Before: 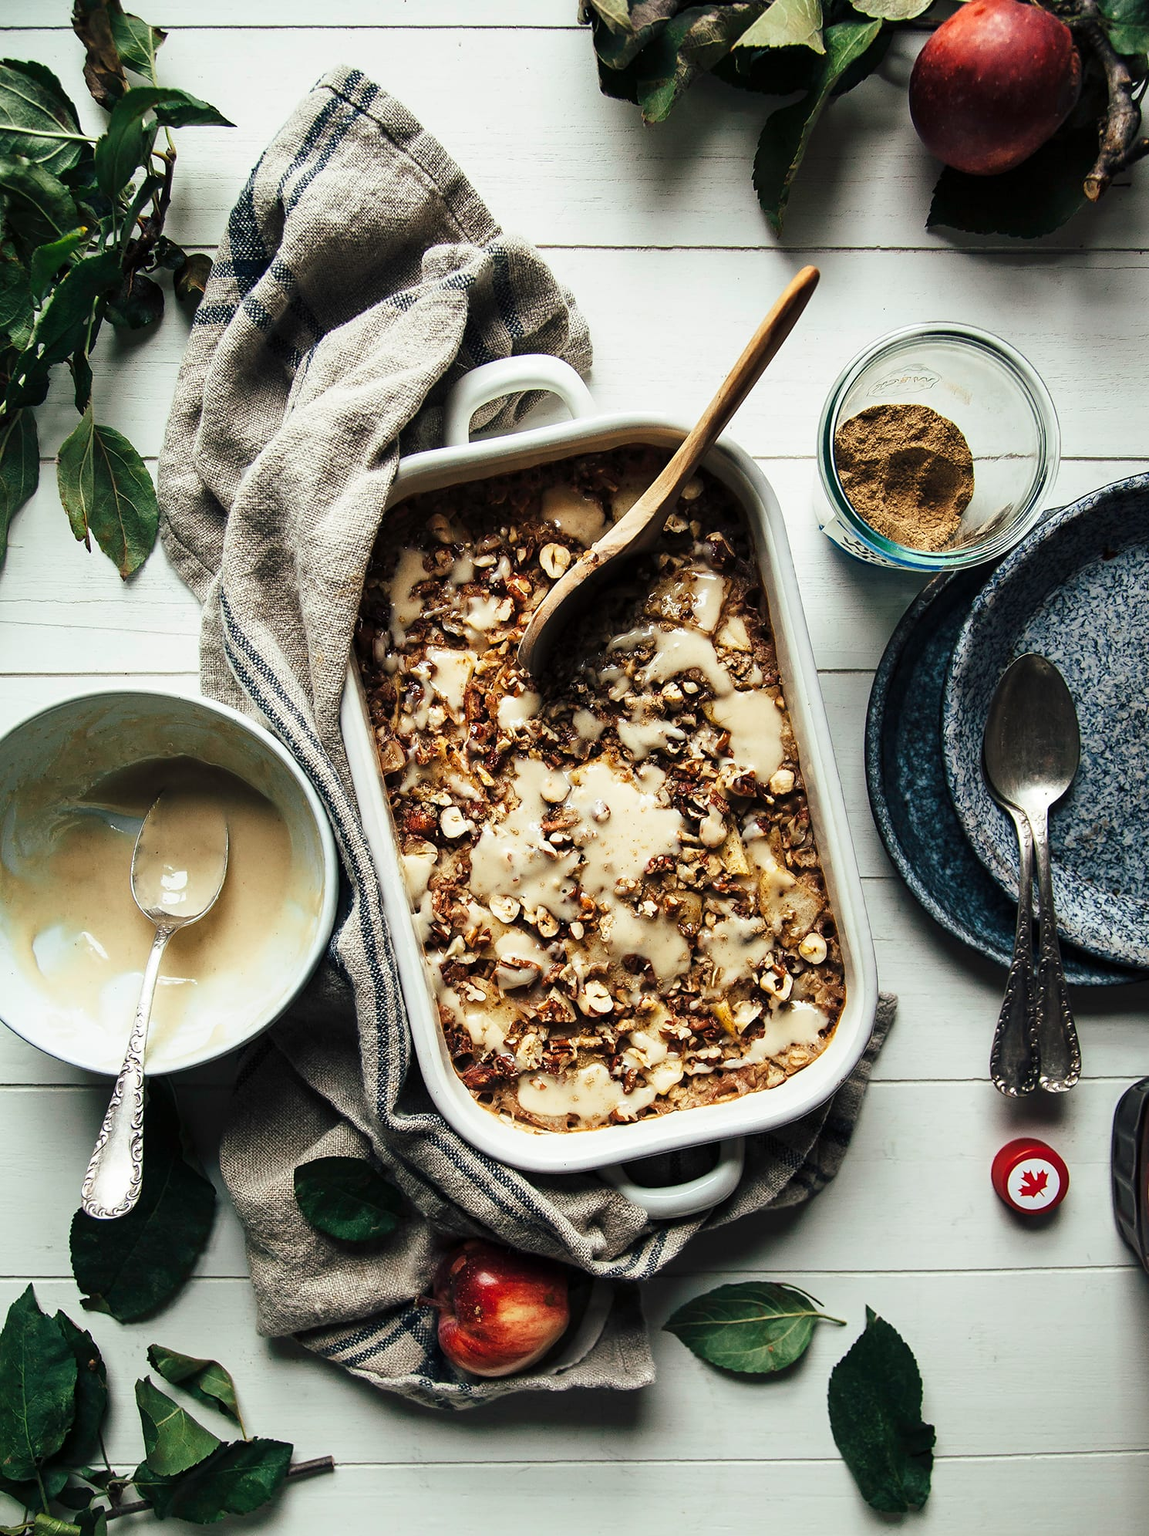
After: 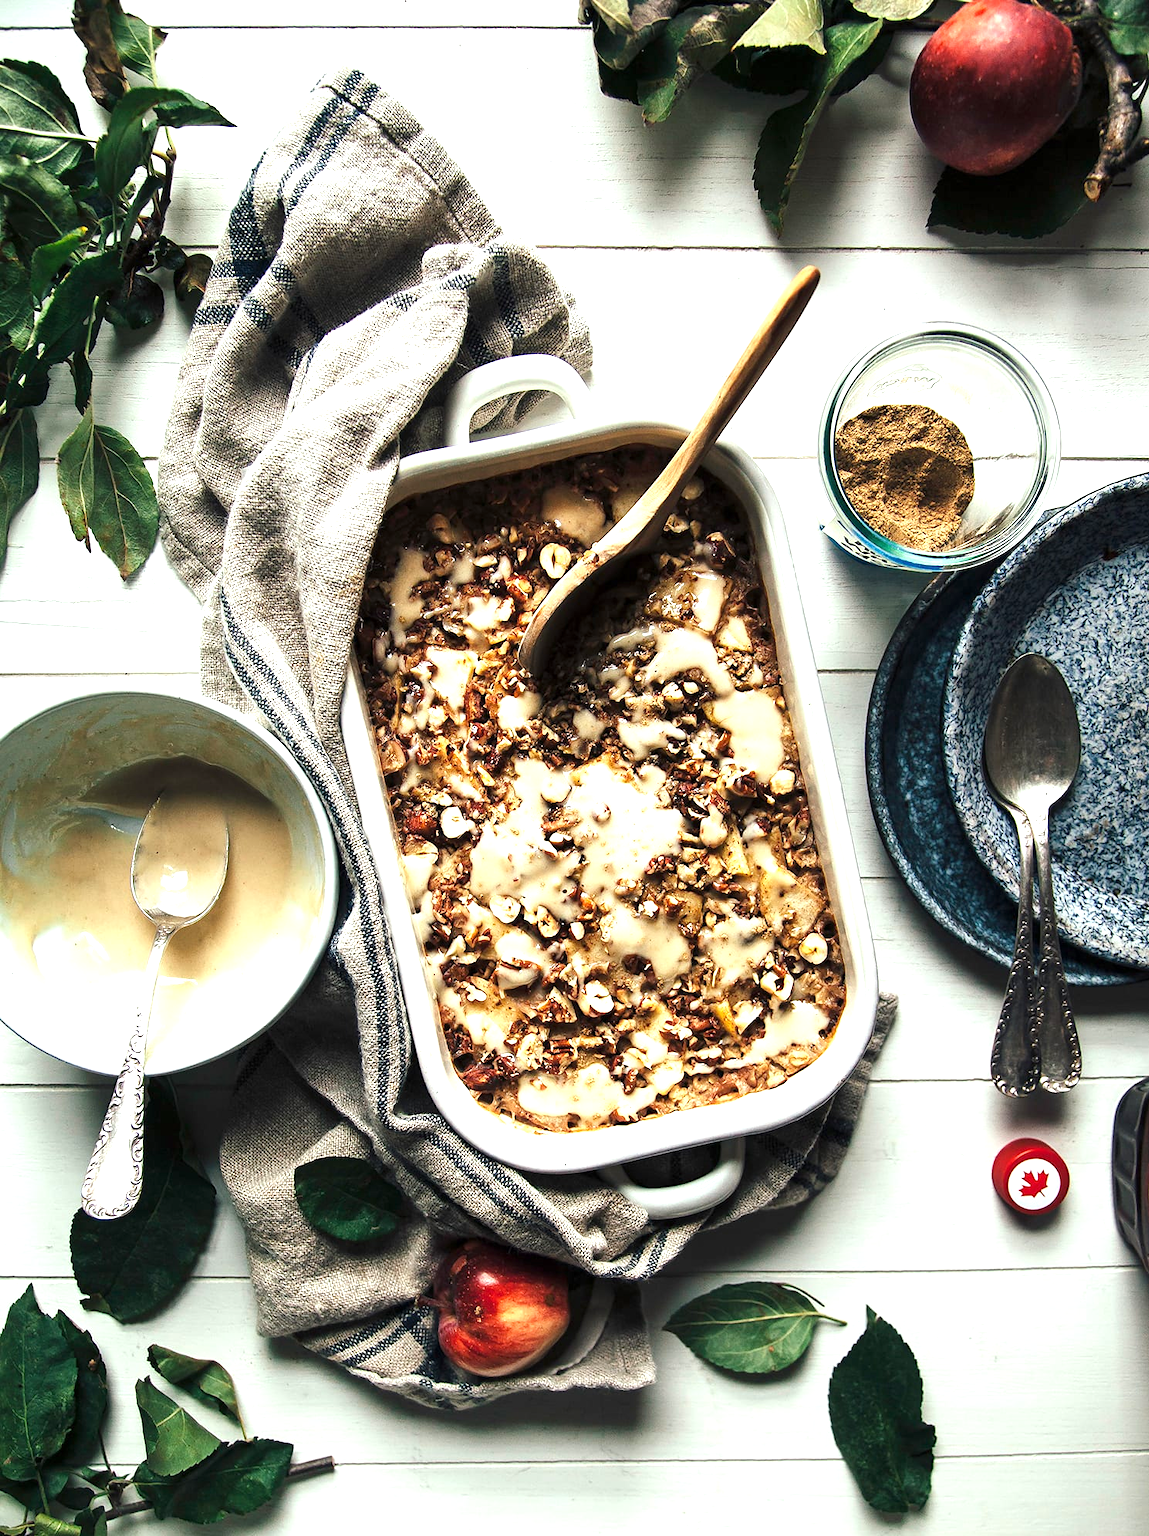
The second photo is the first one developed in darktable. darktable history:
base curve: preserve colors none
exposure: exposure 0.781 EV, compensate highlight preservation false
